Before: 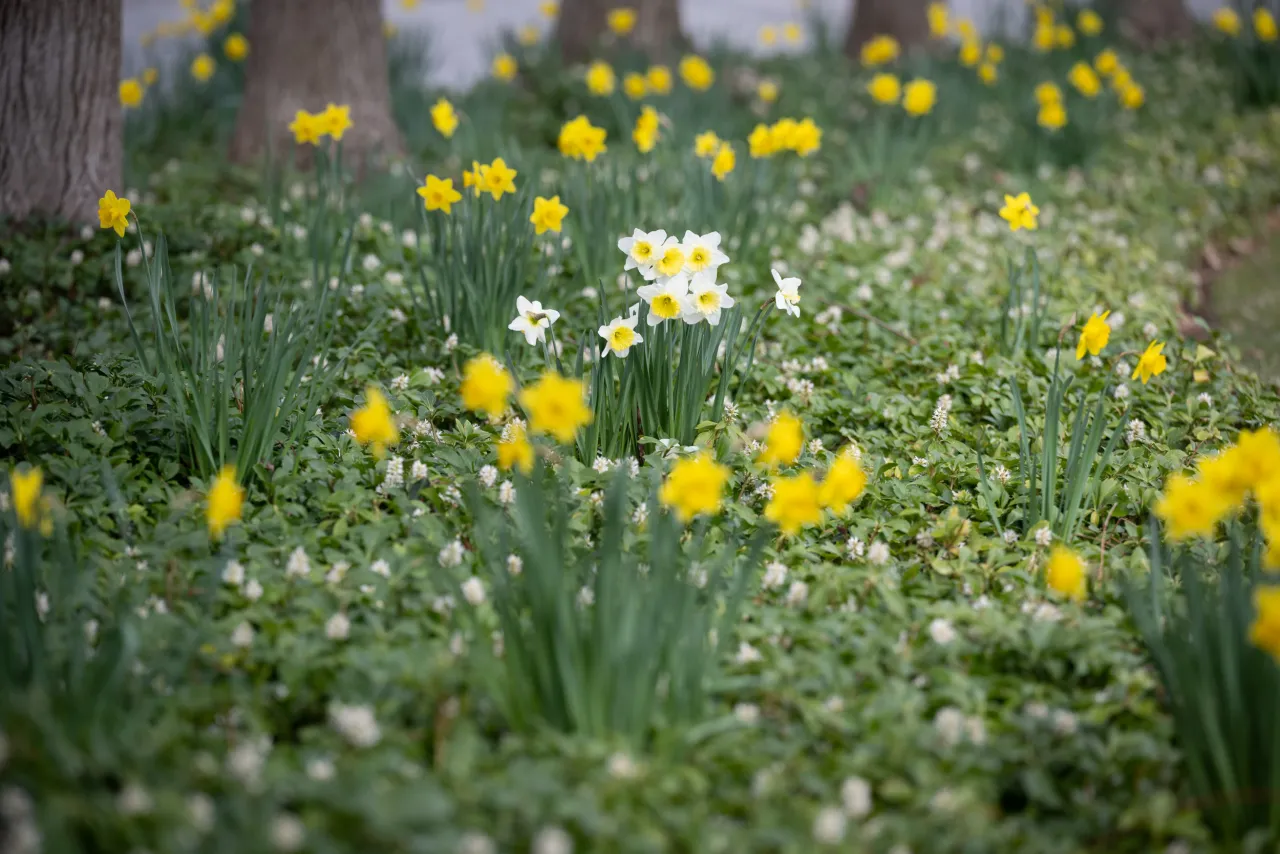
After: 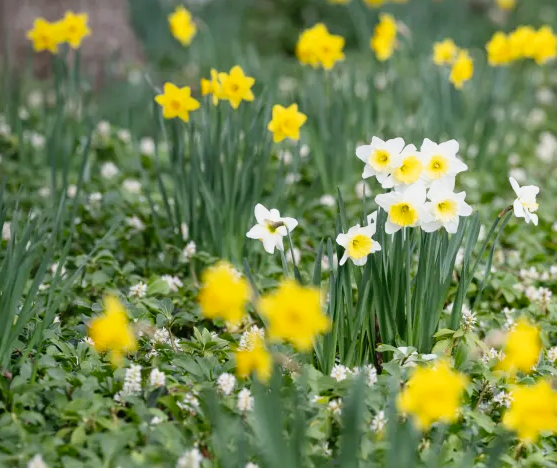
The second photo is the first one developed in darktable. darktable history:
crop: left 20.529%, top 10.884%, right 35.909%, bottom 34.279%
tone curve: curves: ch0 [(0, 0.008) (0.107, 0.083) (0.283, 0.287) (0.461, 0.498) (0.64, 0.691) (0.822, 0.869) (0.998, 0.978)]; ch1 [(0, 0) (0.323, 0.339) (0.438, 0.422) (0.473, 0.487) (0.502, 0.502) (0.527, 0.53) (0.561, 0.583) (0.608, 0.629) (0.669, 0.704) (0.859, 0.899) (1, 1)]; ch2 [(0, 0) (0.33, 0.347) (0.421, 0.456) (0.473, 0.498) (0.502, 0.504) (0.522, 0.524) (0.549, 0.567) (0.585, 0.627) (0.676, 0.724) (1, 1)], preserve colors none
